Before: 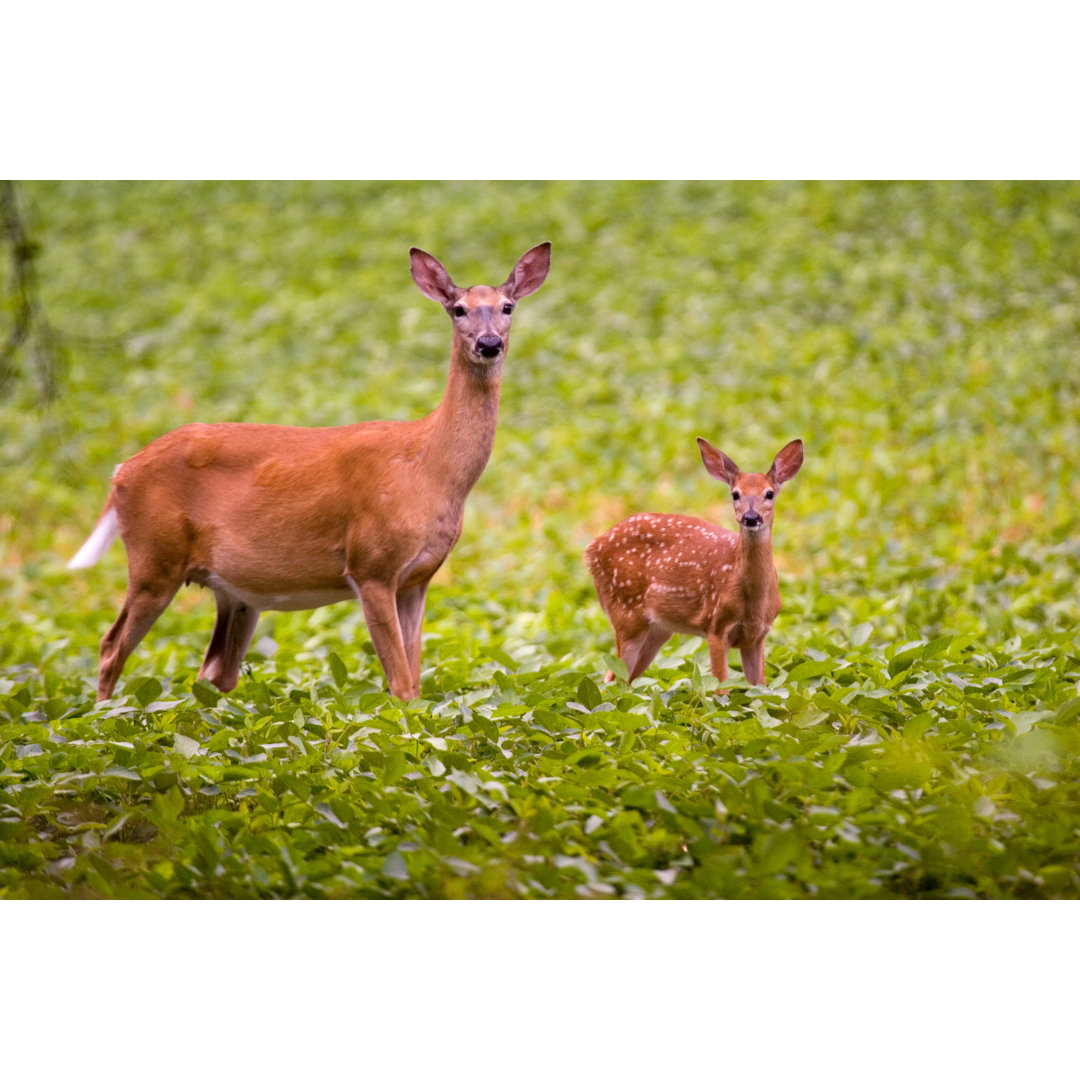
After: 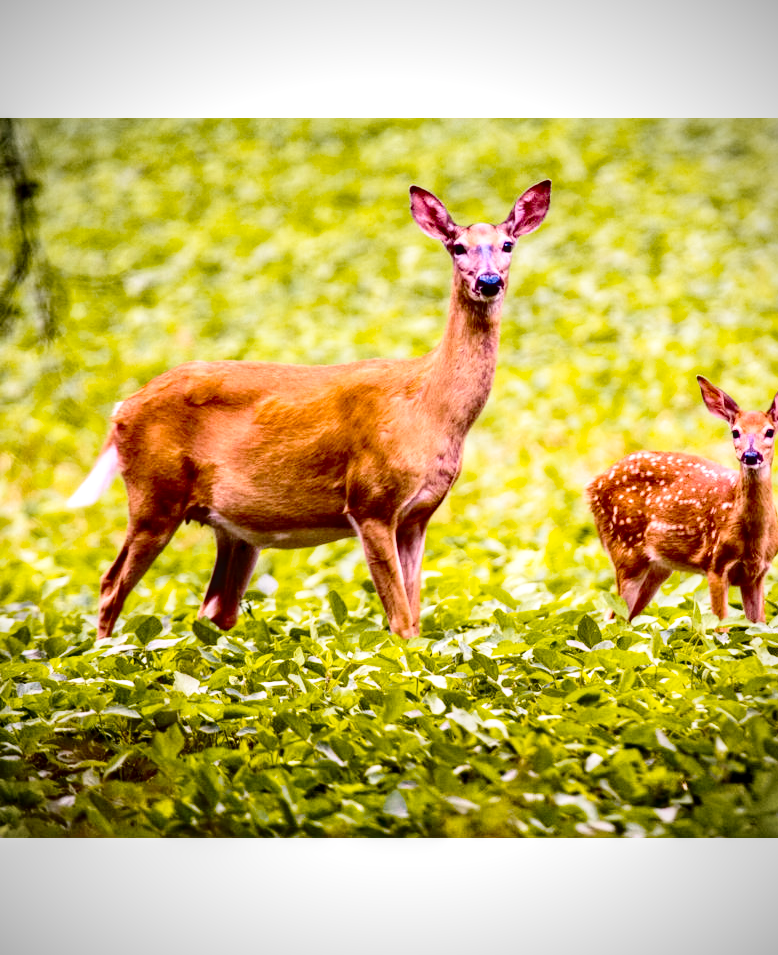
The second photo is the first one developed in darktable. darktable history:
base curve: curves: ch0 [(0, 0) (0.028, 0.03) (0.121, 0.232) (0.46, 0.748) (0.859, 0.968) (1, 1)], preserve colors none
vignetting: brightness -0.575
contrast brightness saturation: contrast 0.243, brightness -0.226, saturation 0.148
color zones: curves: ch0 [(0.254, 0.492) (0.724, 0.62)]; ch1 [(0.25, 0.528) (0.719, 0.796)]; ch2 [(0, 0.472) (0.25, 0.5) (0.73, 0.184)]
crop: top 5.788%, right 27.877%, bottom 5.72%
local contrast: detail 130%
